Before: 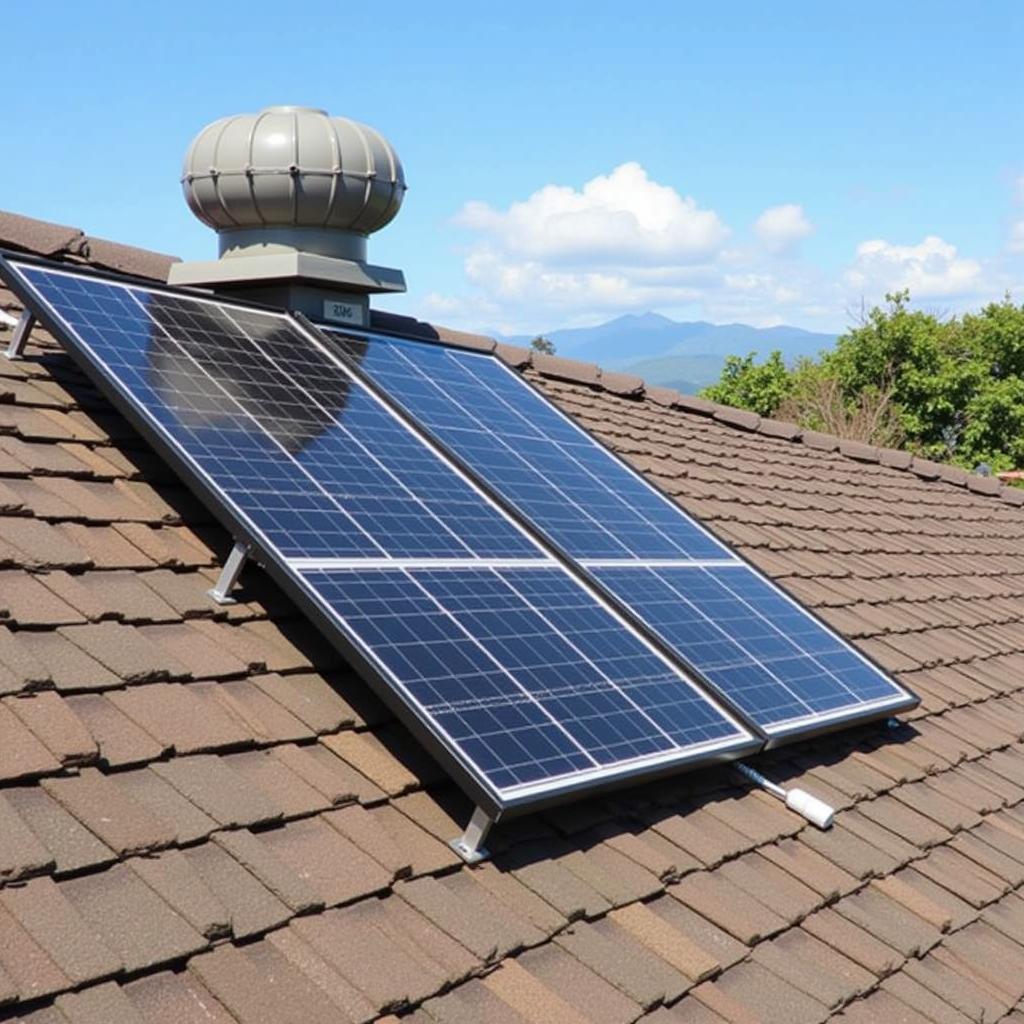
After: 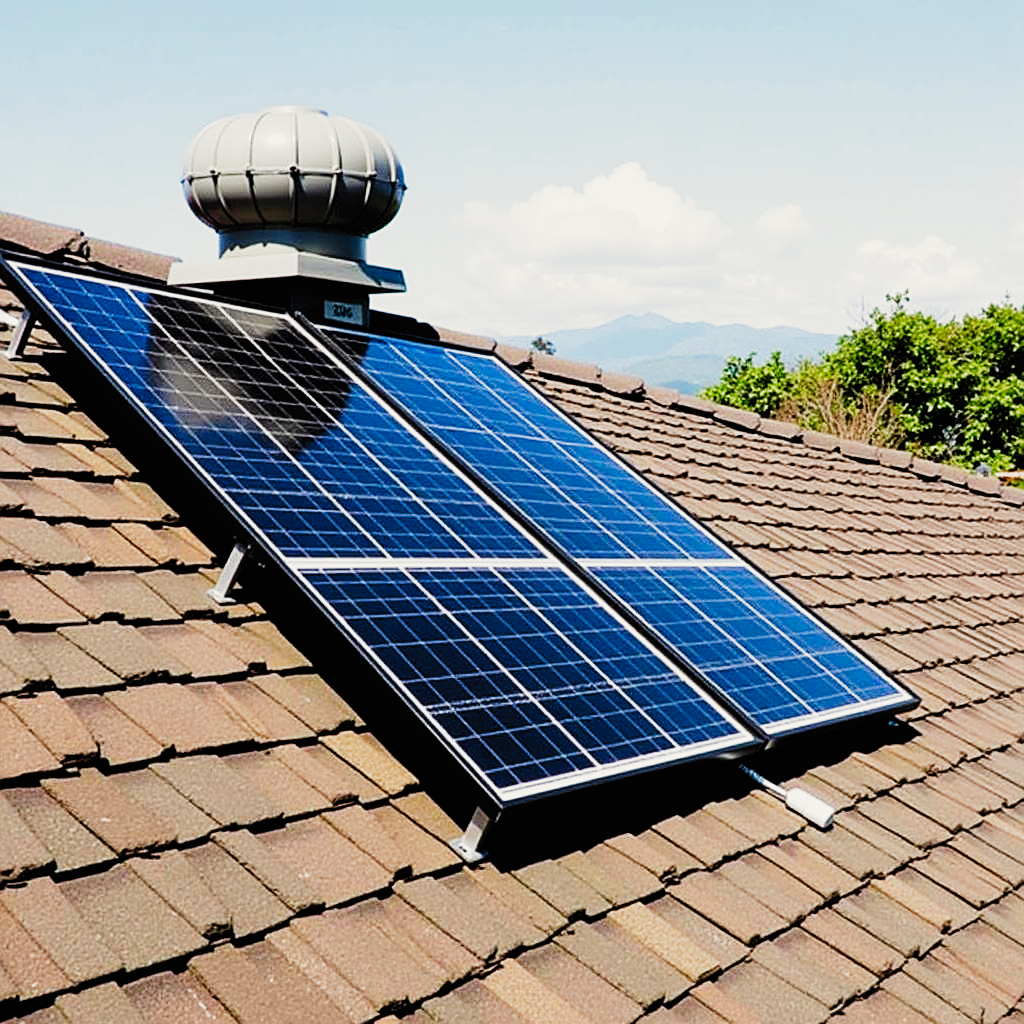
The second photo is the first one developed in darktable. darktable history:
sharpen: on, module defaults
filmic rgb: black relative exposure -5.07 EV, white relative exposure 3.96 EV, hardness 2.89, contrast 1.403, highlights saturation mix -29.55%, add noise in highlights 0.002, preserve chrominance no, color science v3 (2019), use custom middle-gray values true, contrast in highlights soft
tone curve: curves: ch0 [(0, 0) (0.003, 0.008) (0.011, 0.008) (0.025, 0.011) (0.044, 0.017) (0.069, 0.029) (0.1, 0.045) (0.136, 0.067) (0.177, 0.103) (0.224, 0.151) (0.277, 0.21) (0.335, 0.285) (0.399, 0.37) (0.468, 0.462) (0.543, 0.568) (0.623, 0.679) (0.709, 0.79) (0.801, 0.876) (0.898, 0.936) (1, 1)], preserve colors none
color correction: highlights b* 2.9
